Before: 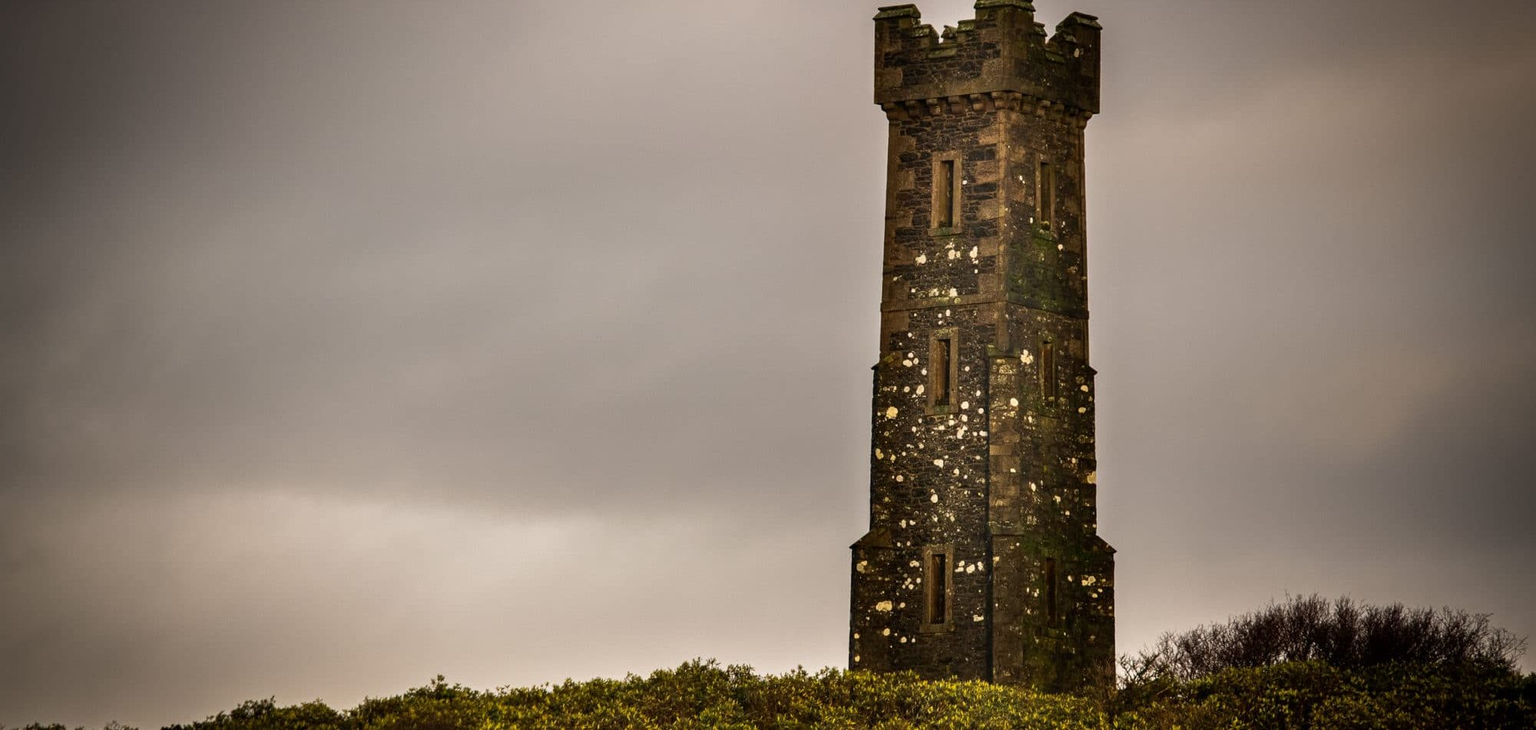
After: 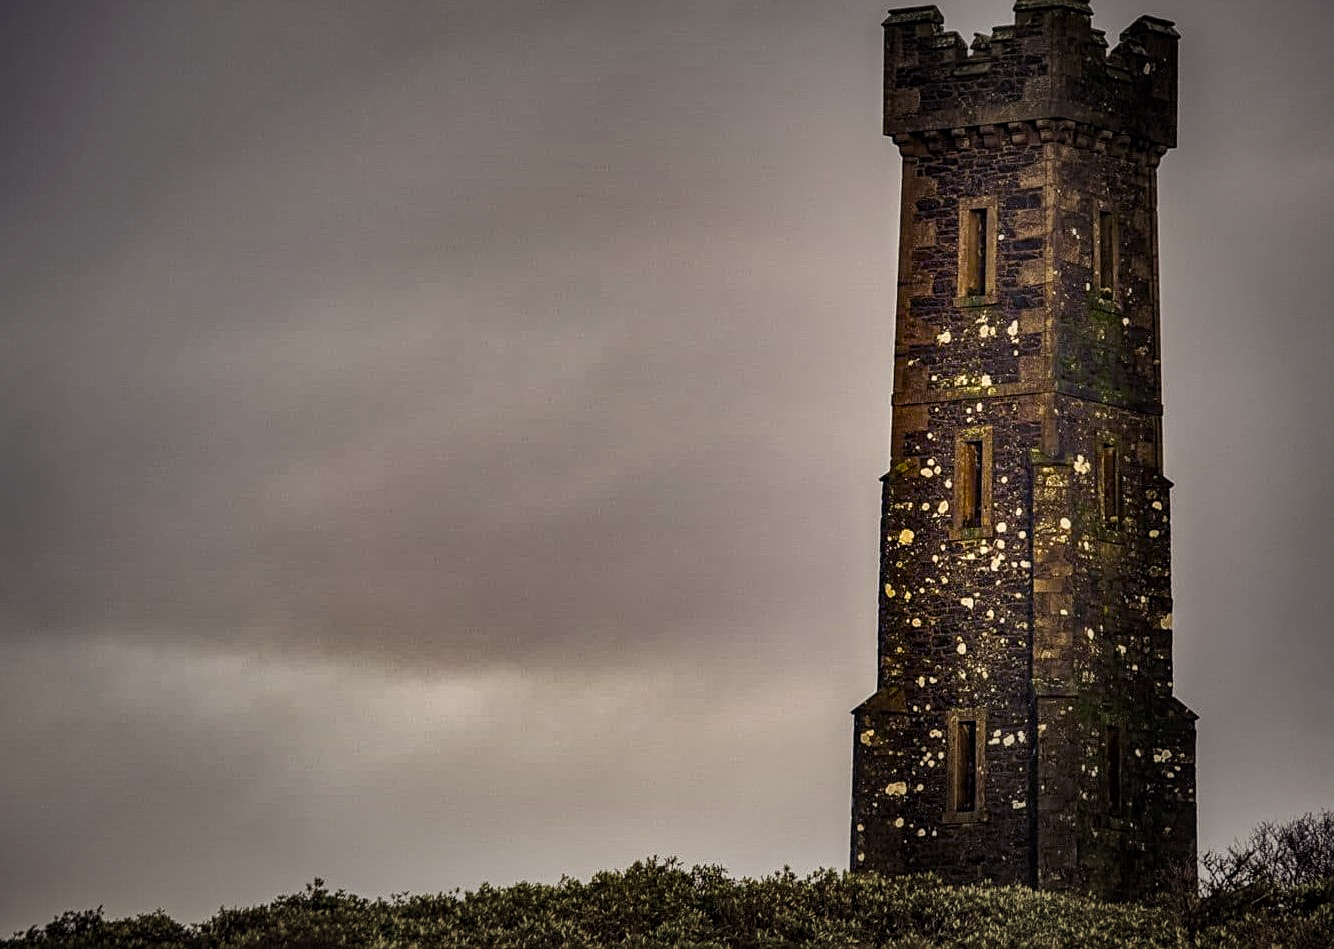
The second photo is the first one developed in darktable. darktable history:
color balance rgb: shadows lift › luminance -29.048%, shadows lift › chroma 15.015%, shadows lift › hue 272.74°, linear chroma grading › global chroma 0.428%, perceptual saturation grading › global saturation 44.342%, perceptual saturation grading › highlights -50.036%, perceptual saturation grading › shadows 30.833%, perceptual brilliance grading › global brilliance 3.796%, global vibrance 14.228%
crop and rotate: left 12.762%, right 20.497%
sharpen: on, module defaults
local contrast: on, module defaults
shadows and highlights: shadows 18.77, highlights -83.53, soften with gaussian
vignetting: fall-off start 47.88%, automatic ratio true, width/height ratio 1.295
